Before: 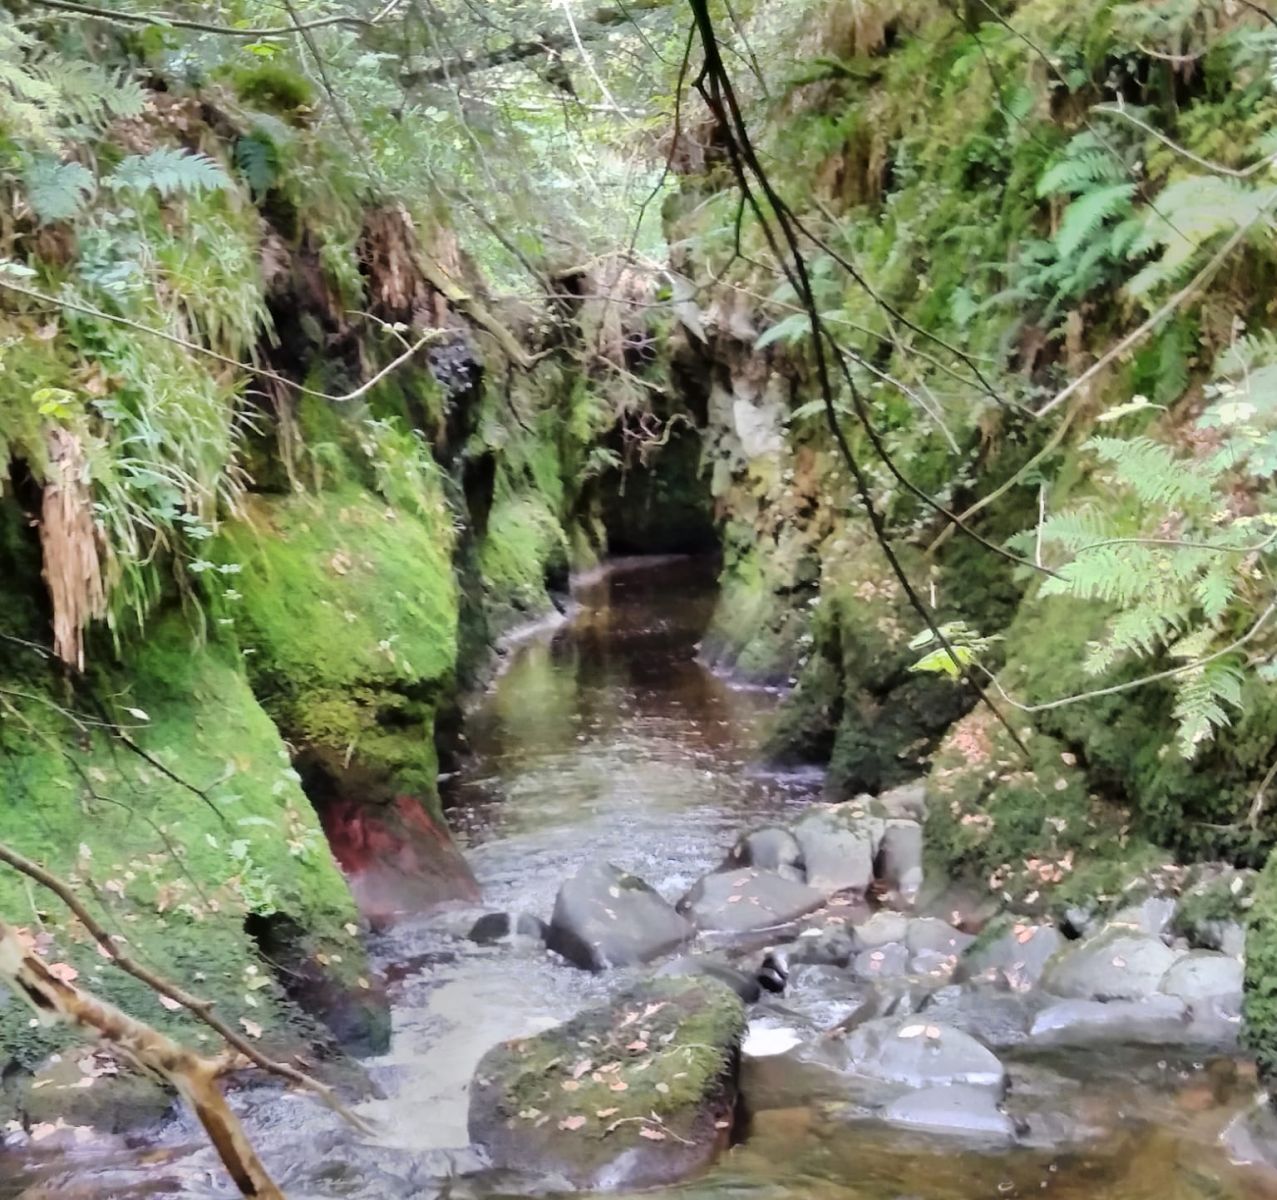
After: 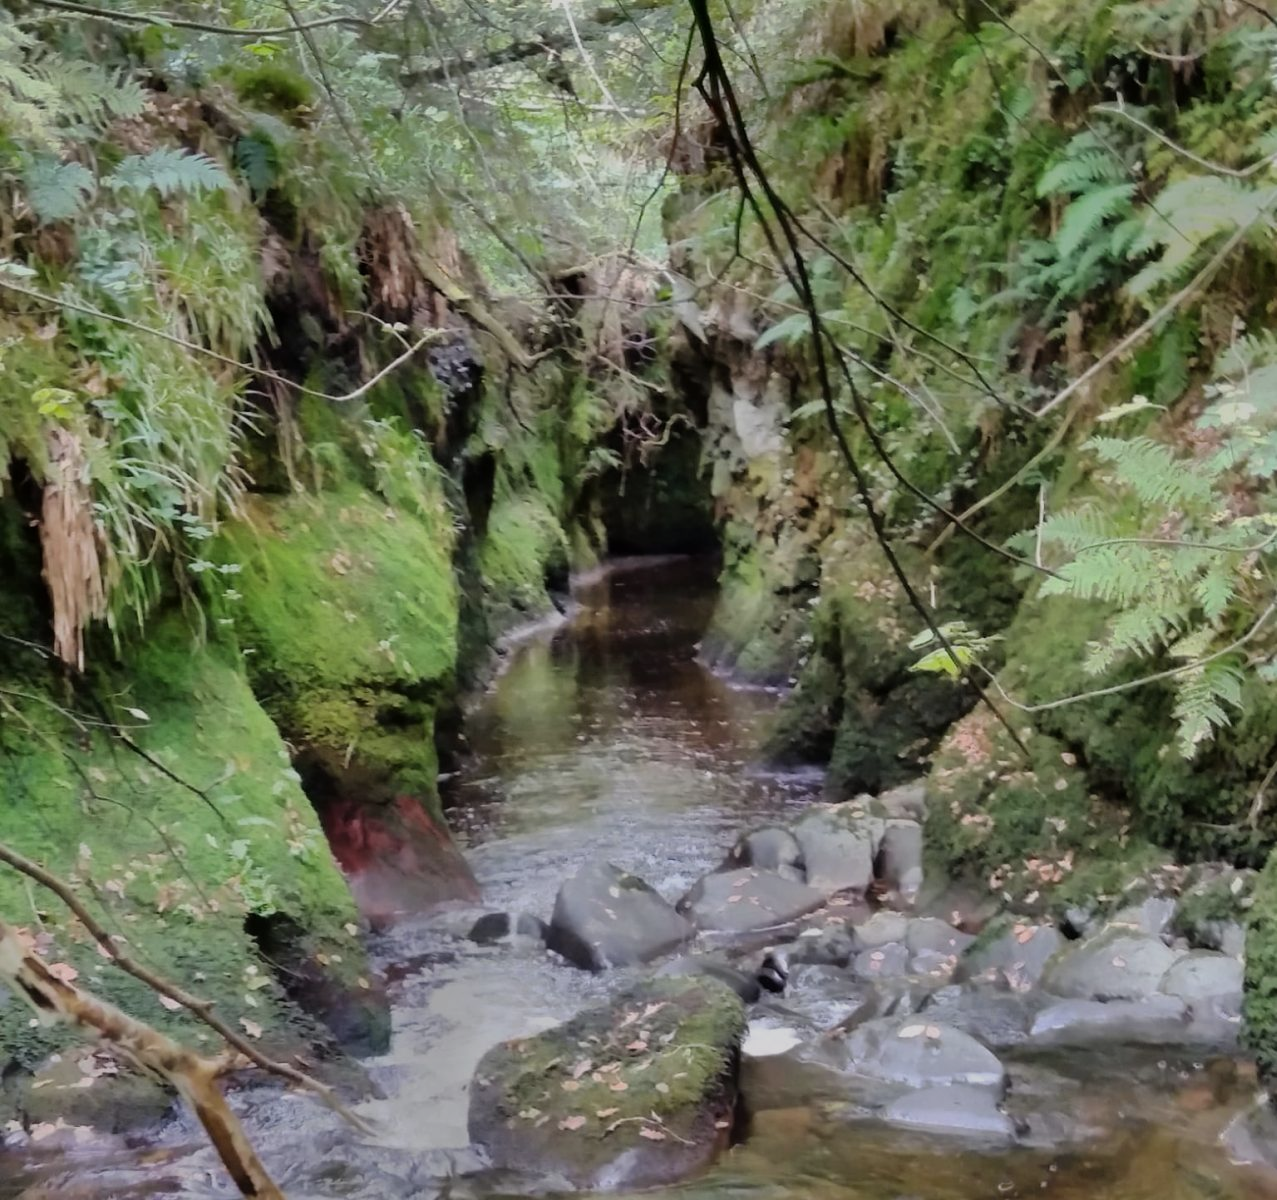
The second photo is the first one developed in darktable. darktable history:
exposure: exposure -0.582 EV, compensate highlight preservation false
